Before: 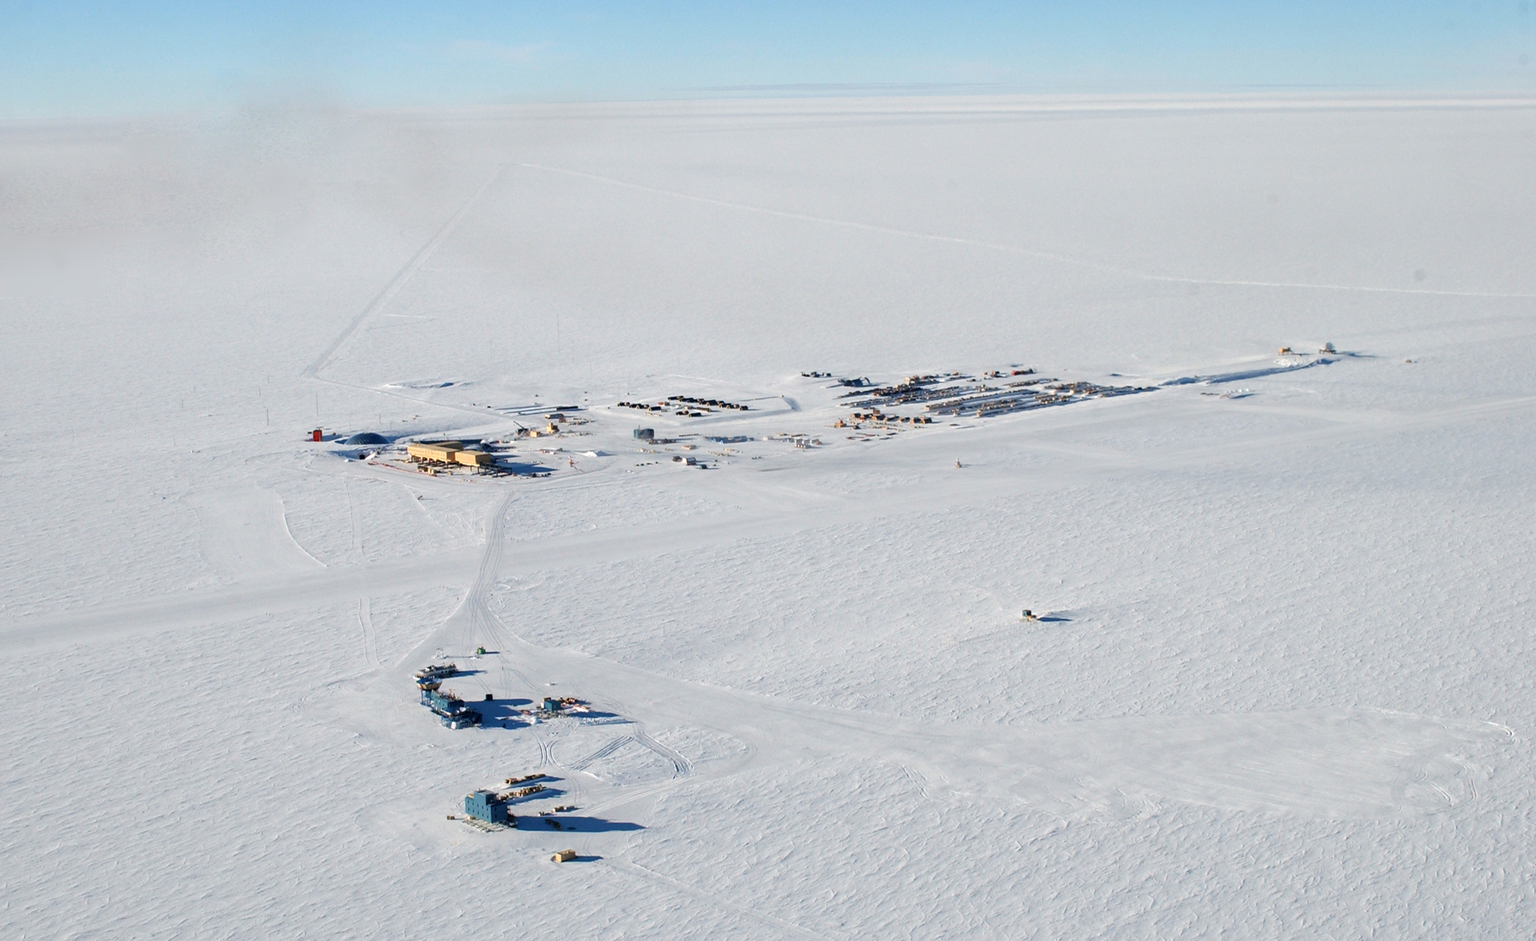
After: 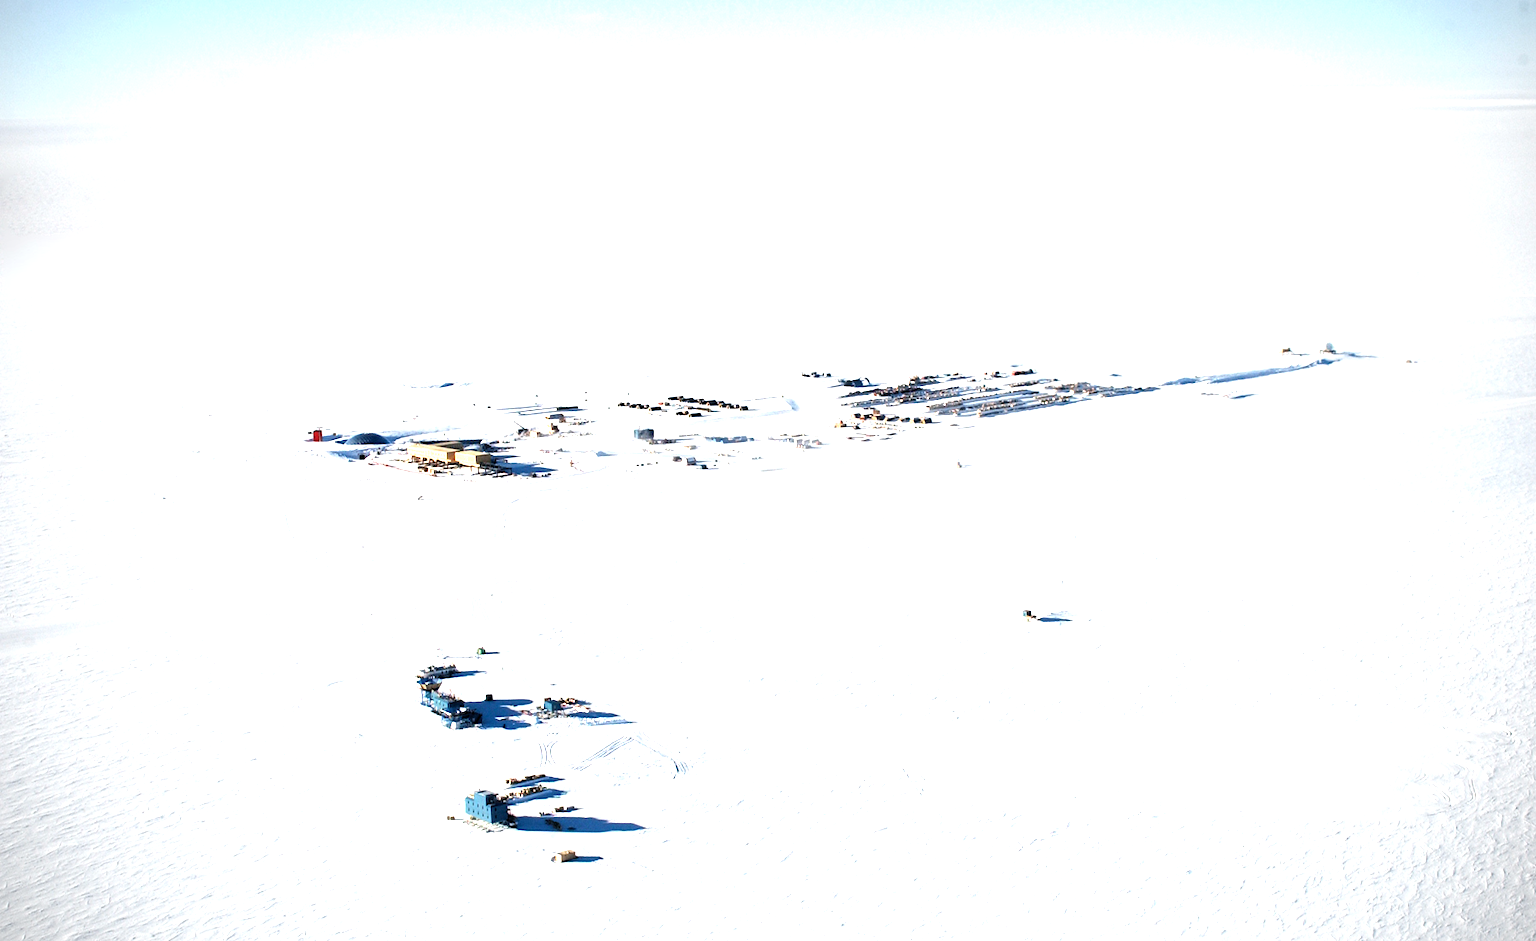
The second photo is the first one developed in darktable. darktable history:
vignetting: fall-off start 71.56%, brightness -0.575
levels: levels [0.012, 0.367, 0.697]
